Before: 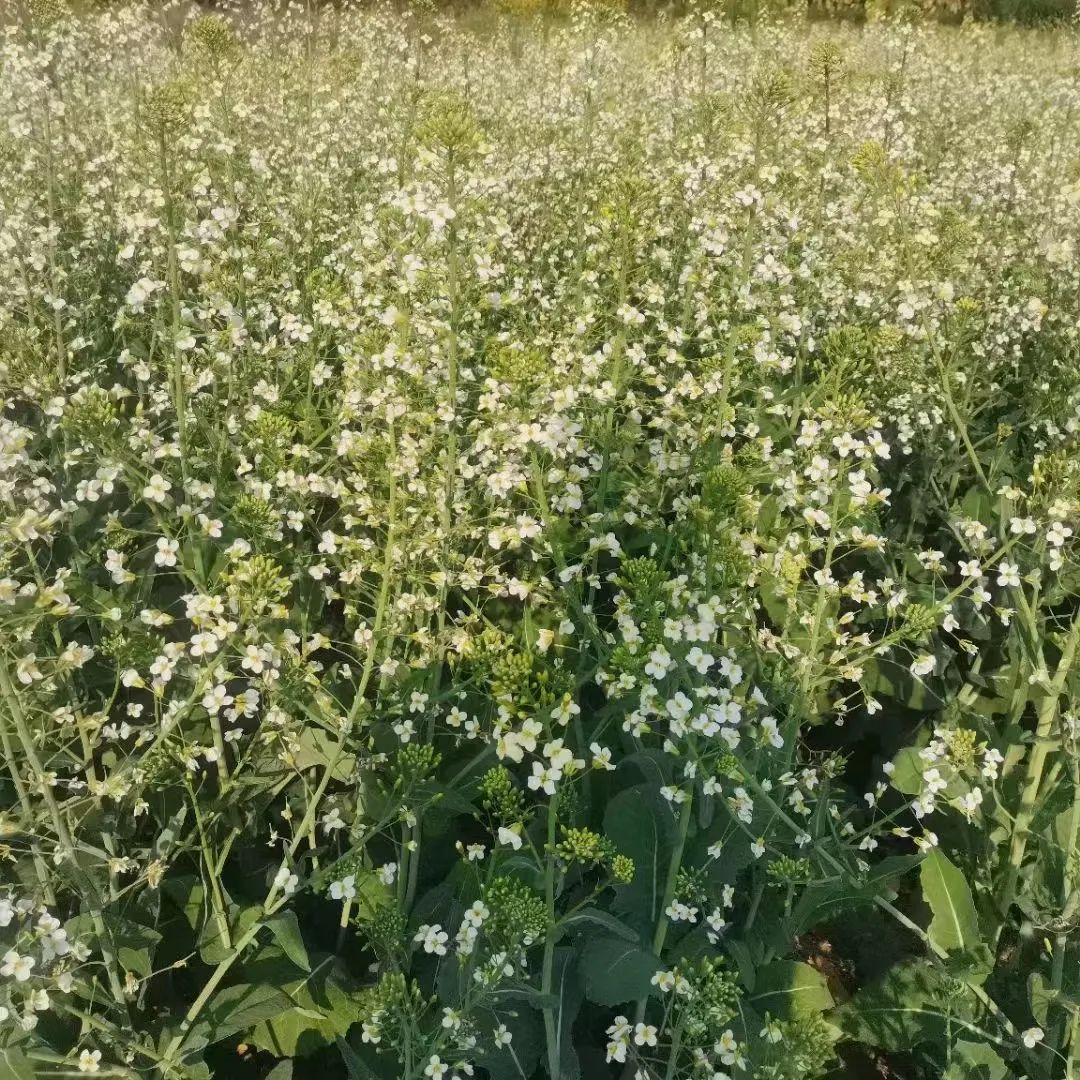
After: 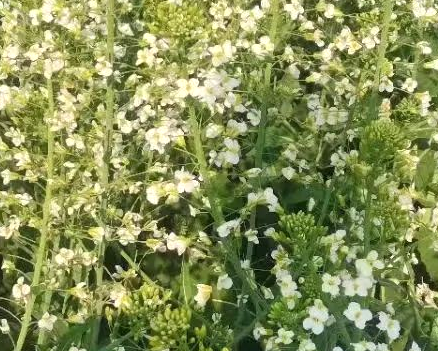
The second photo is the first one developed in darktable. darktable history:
crop: left 31.755%, top 32.008%, right 27.643%, bottom 35.407%
exposure: exposure 0.374 EV, compensate highlight preservation false
